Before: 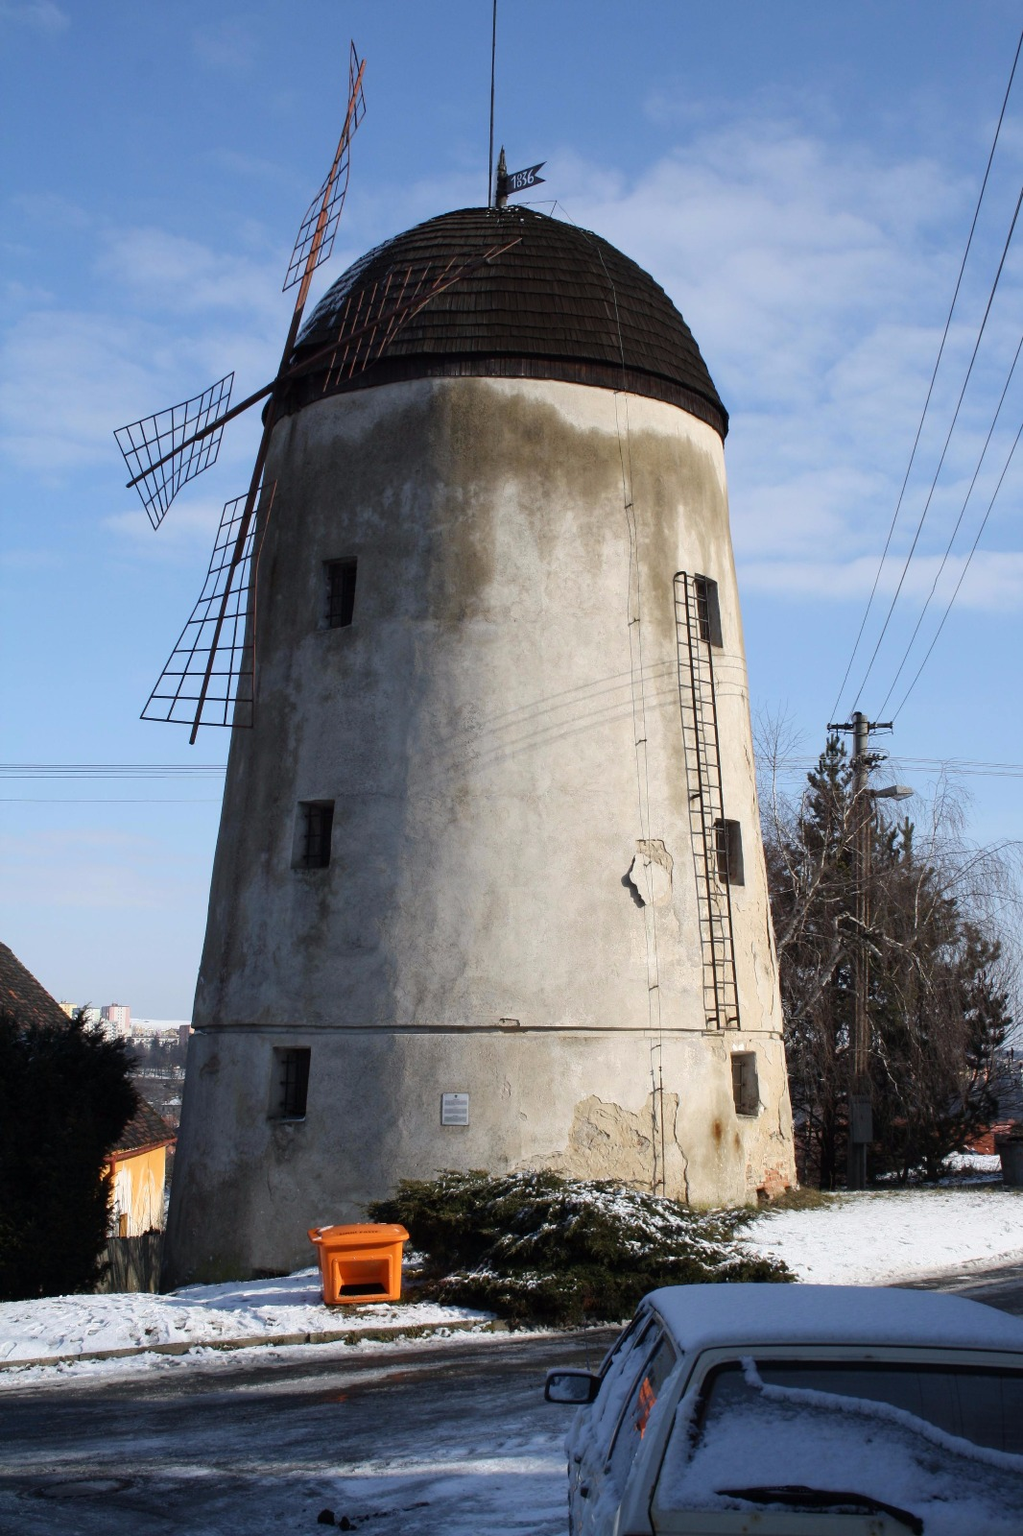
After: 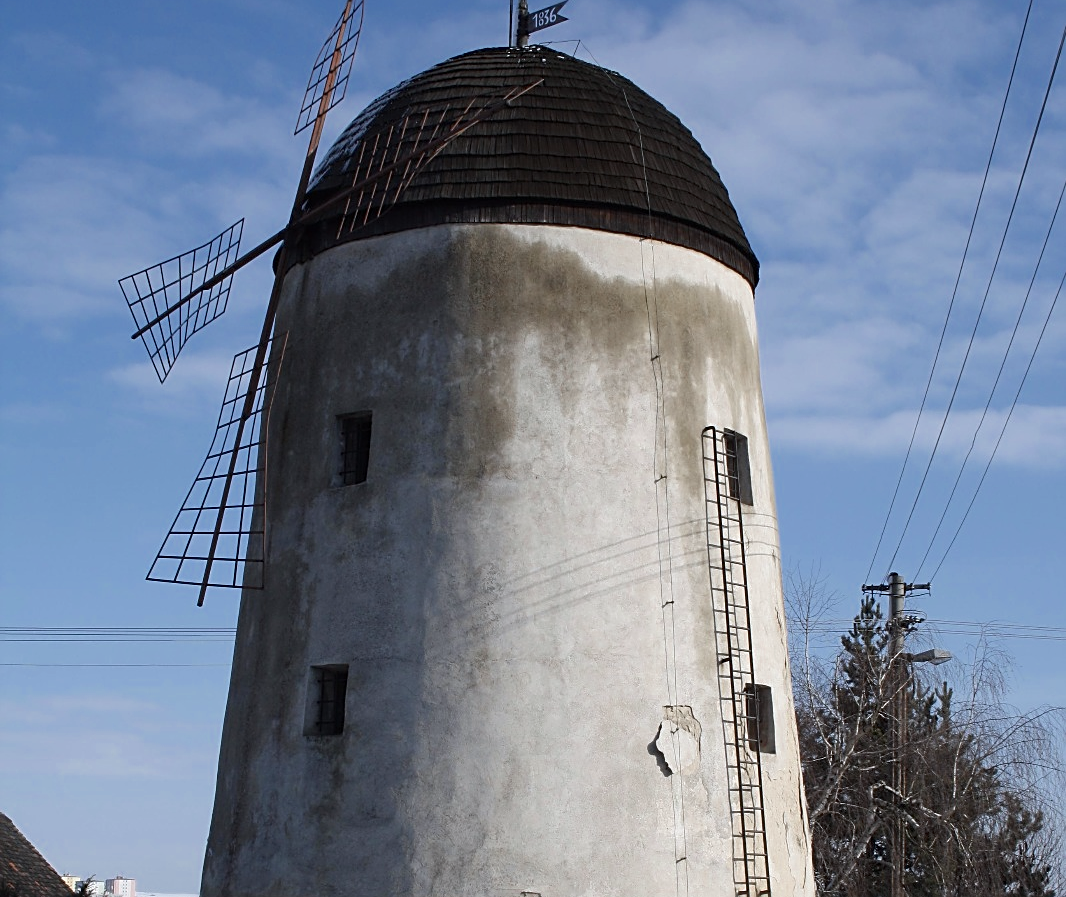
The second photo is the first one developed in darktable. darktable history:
color zones: curves: ch0 [(0, 0.5) (0.125, 0.4) (0.25, 0.5) (0.375, 0.4) (0.5, 0.4) (0.625, 0.35) (0.75, 0.35) (0.875, 0.5)]; ch1 [(0, 0.35) (0.125, 0.45) (0.25, 0.35) (0.375, 0.35) (0.5, 0.35) (0.625, 0.35) (0.75, 0.45) (0.875, 0.35)]; ch2 [(0, 0.6) (0.125, 0.5) (0.25, 0.5) (0.375, 0.6) (0.5, 0.6) (0.625, 0.5) (0.75, 0.5) (0.875, 0.5)]
sharpen: on, module defaults
white balance: red 0.976, blue 1.04
crop and rotate: top 10.605%, bottom 33.274%
